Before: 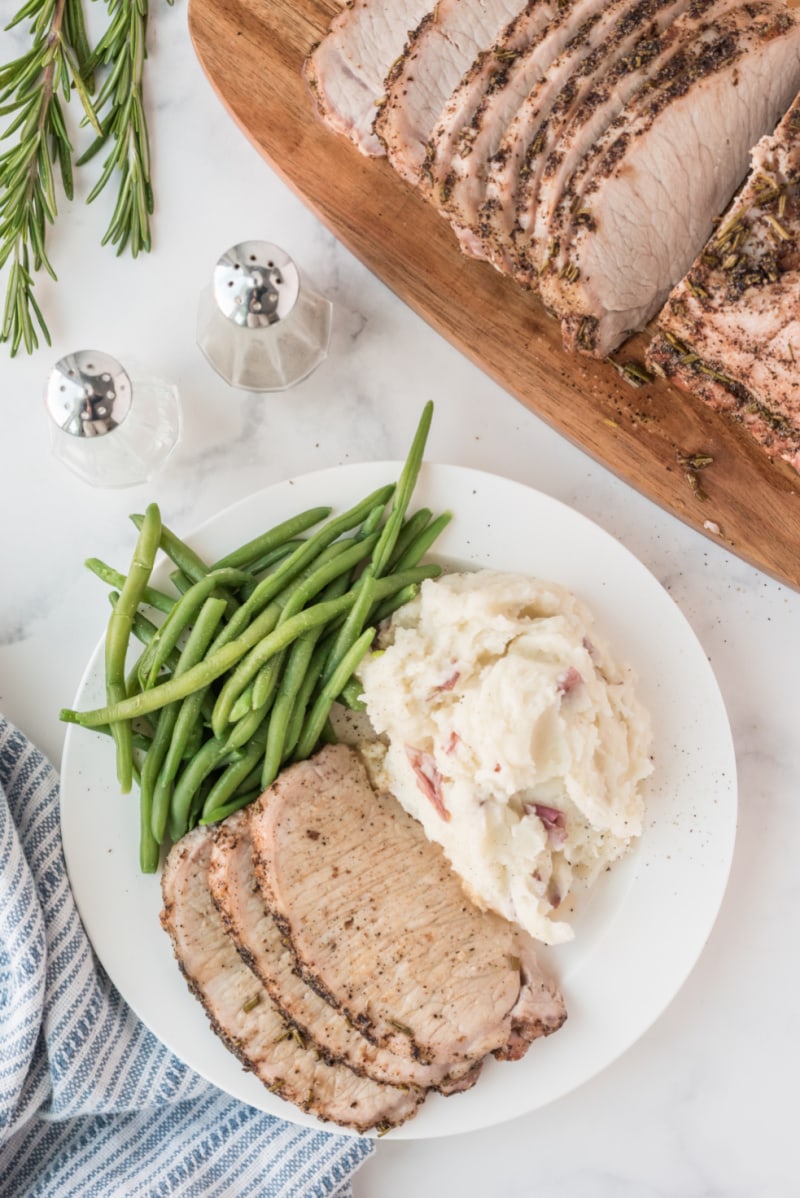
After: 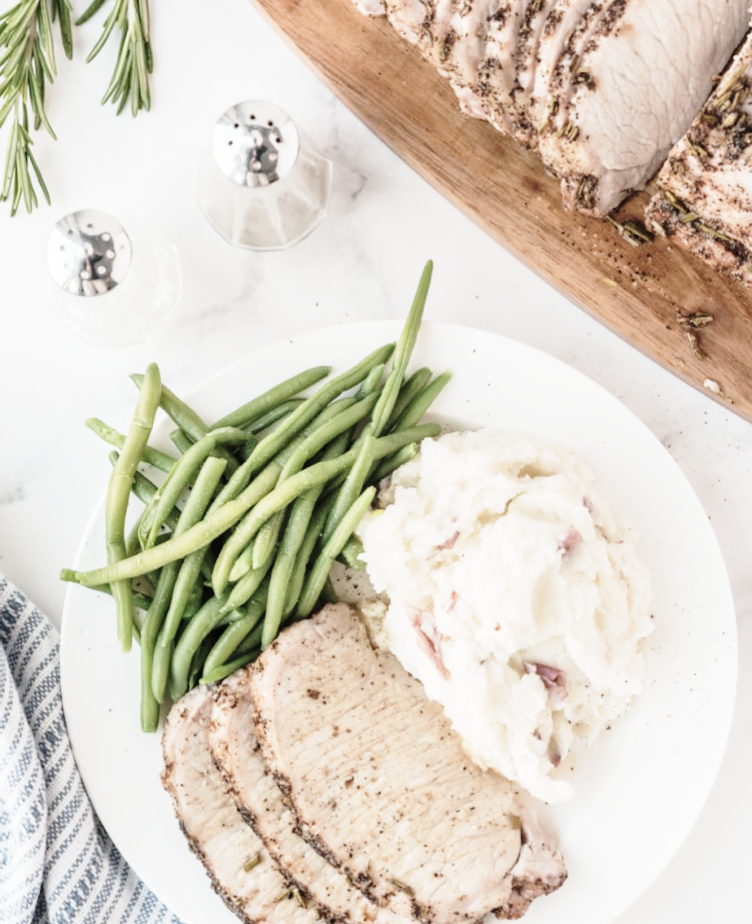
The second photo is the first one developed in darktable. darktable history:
crop and rotate: angle 0.072°, top 11.72%, right 5.8%, bottom 10.982%
base curve: curves: ch0 [(0, 0) (0.028, 0.03) (0.121, 0.232) (0.46, 0.748) (0.859, 0.968) (1, 1)], preserve colors none
color correction: highlights b* -0.048, saturation 0.619
